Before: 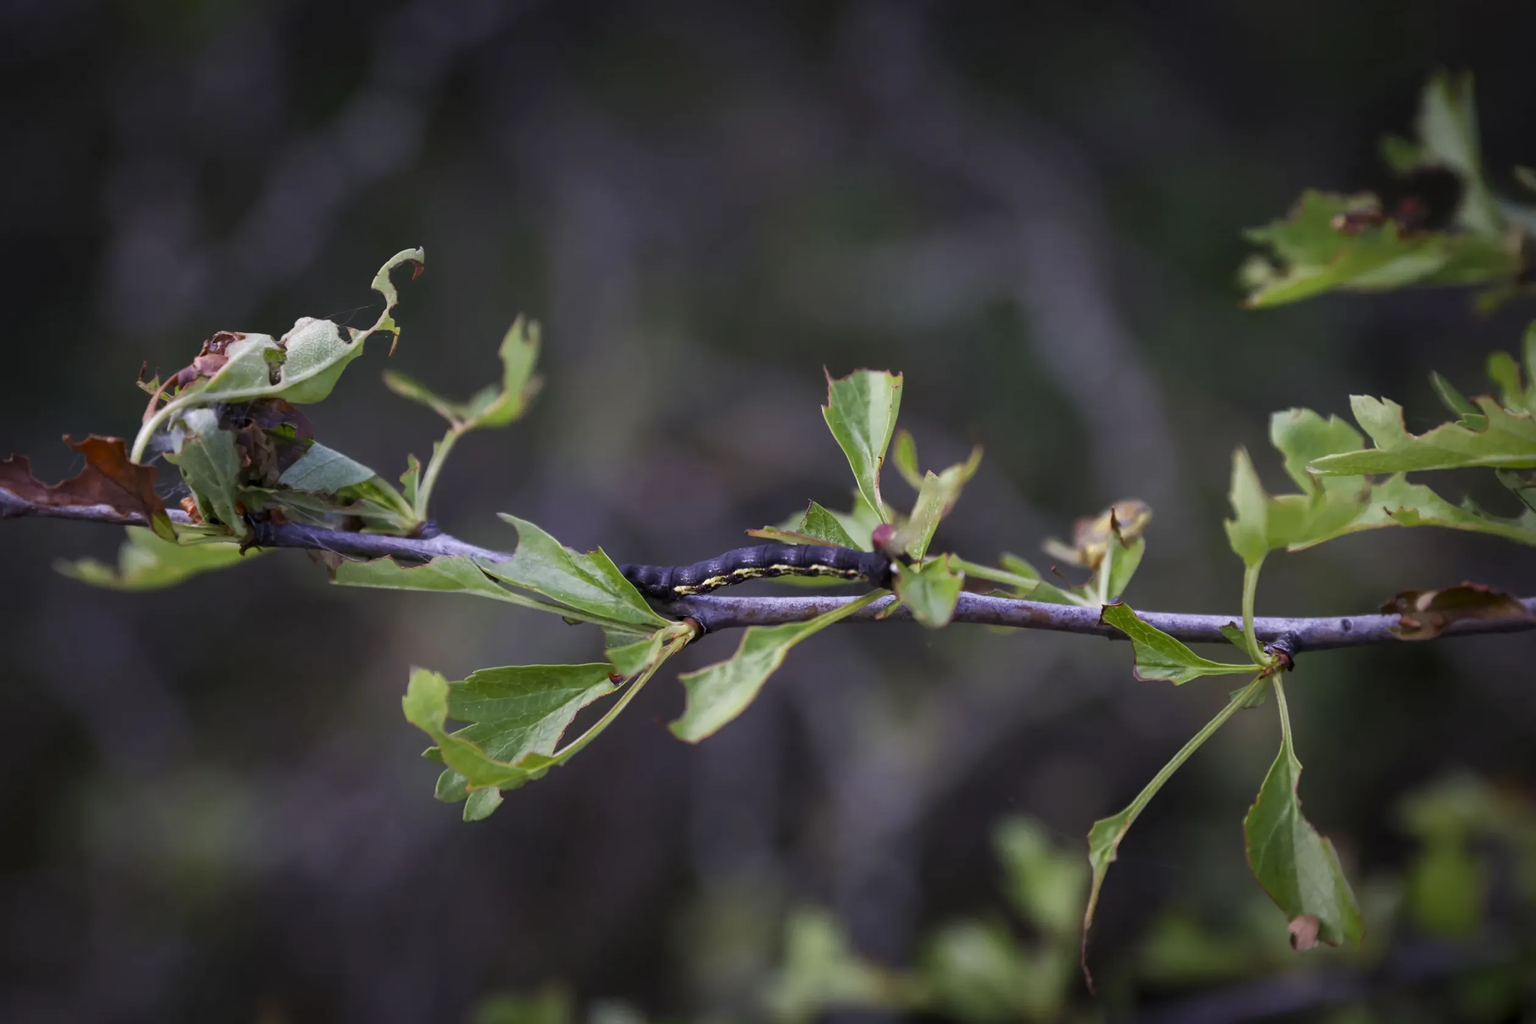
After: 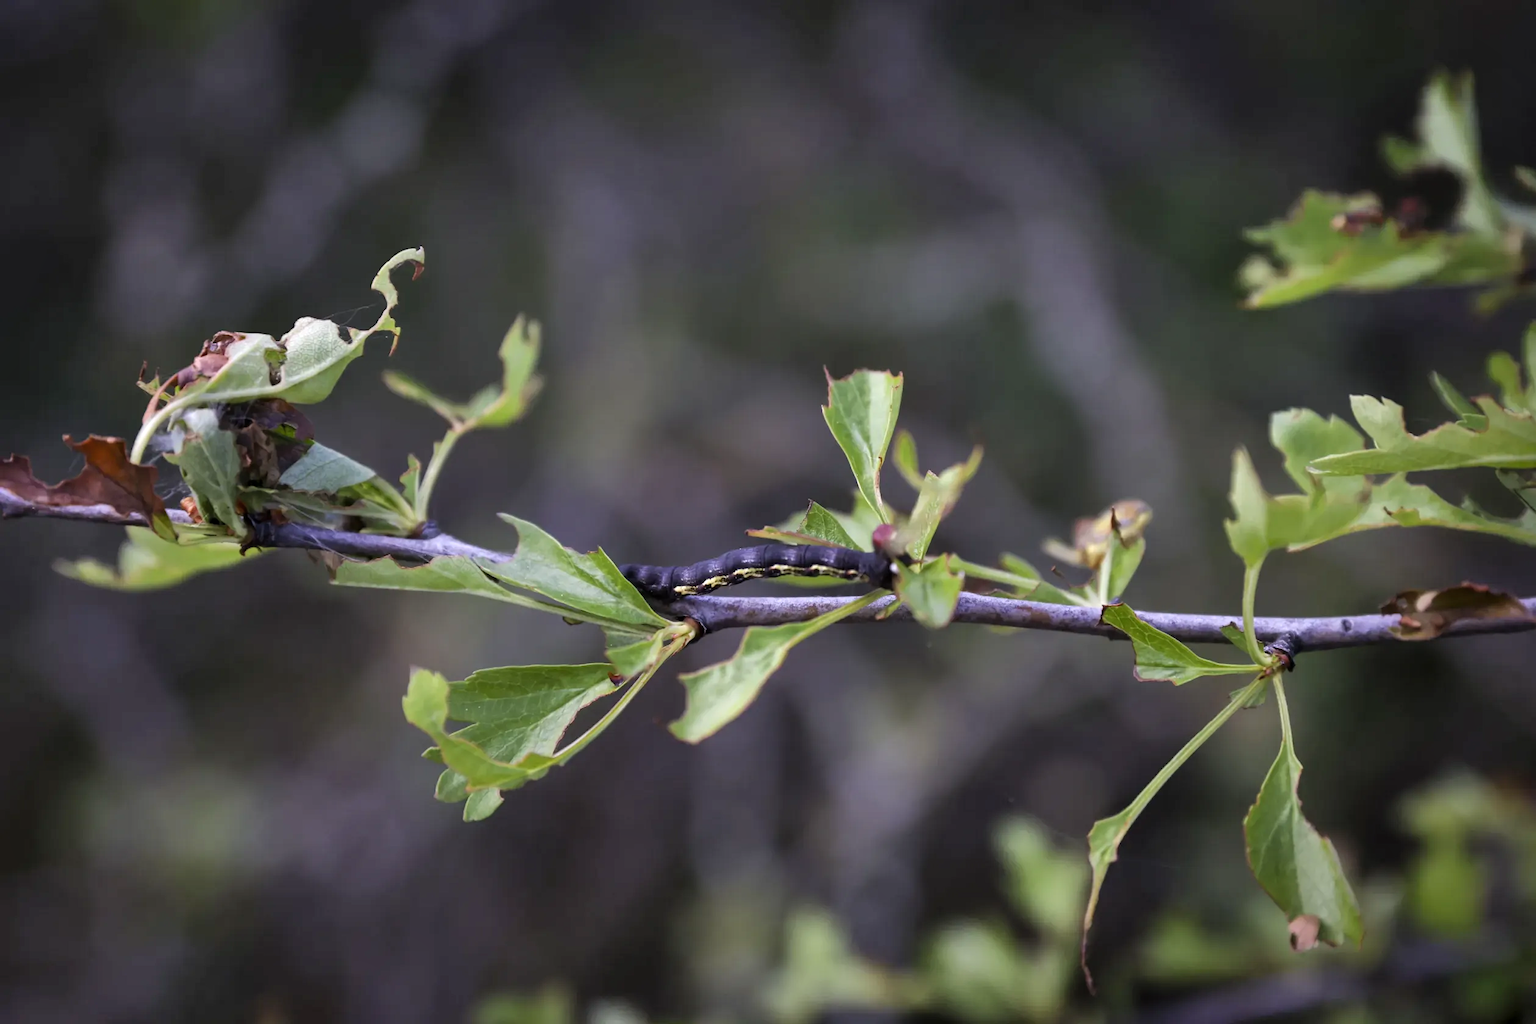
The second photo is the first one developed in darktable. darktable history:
shadows and highlights: shadows 49.5, highlights -42.59, soften with gaussian
tone equalizer: -8 EV -0.434 EV, -7 EV -0.362 EV, -6 EV -0.353 EV, -5 EV -0.184 EV, -3 EV 0.232 EV, -2 EV 0.309 EV, -1 EV 0.381 EV, +0 EV 0.426 EV
